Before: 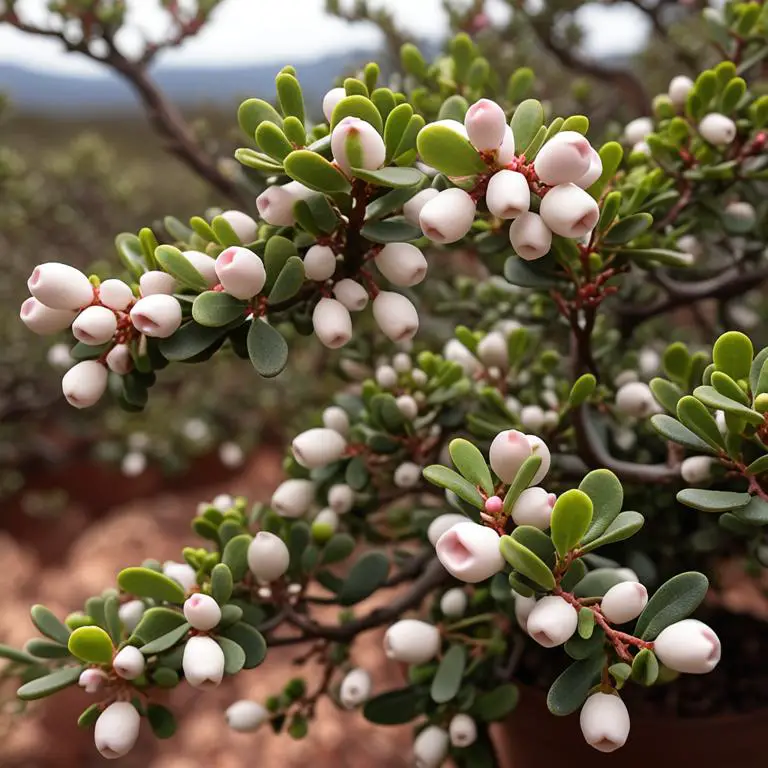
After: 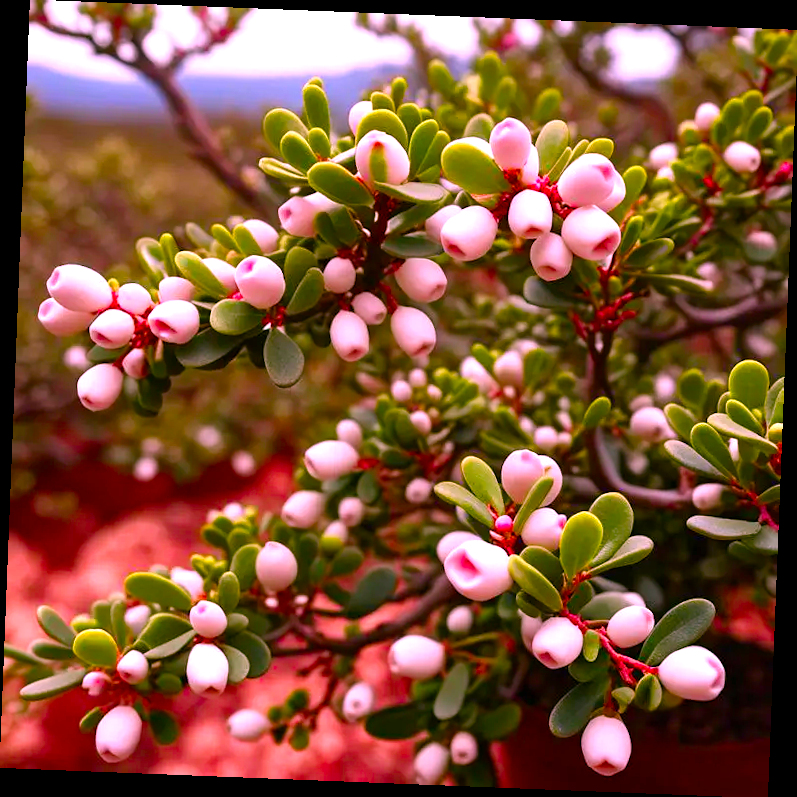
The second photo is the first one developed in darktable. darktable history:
rotate and perspective: rotation 2.27°, automatic cropping off
color balance rgb: perceptual saturation grading › global saturation 25%, perceptual saturation grading › highlights -50%, perceptual saturation grading › shadows 30%, perceptual brilliance grading › global brilliance 12%, global vibrance 20%
color correction: highlights a* 19.5, highlights b* -11.53, saturation 1.69
